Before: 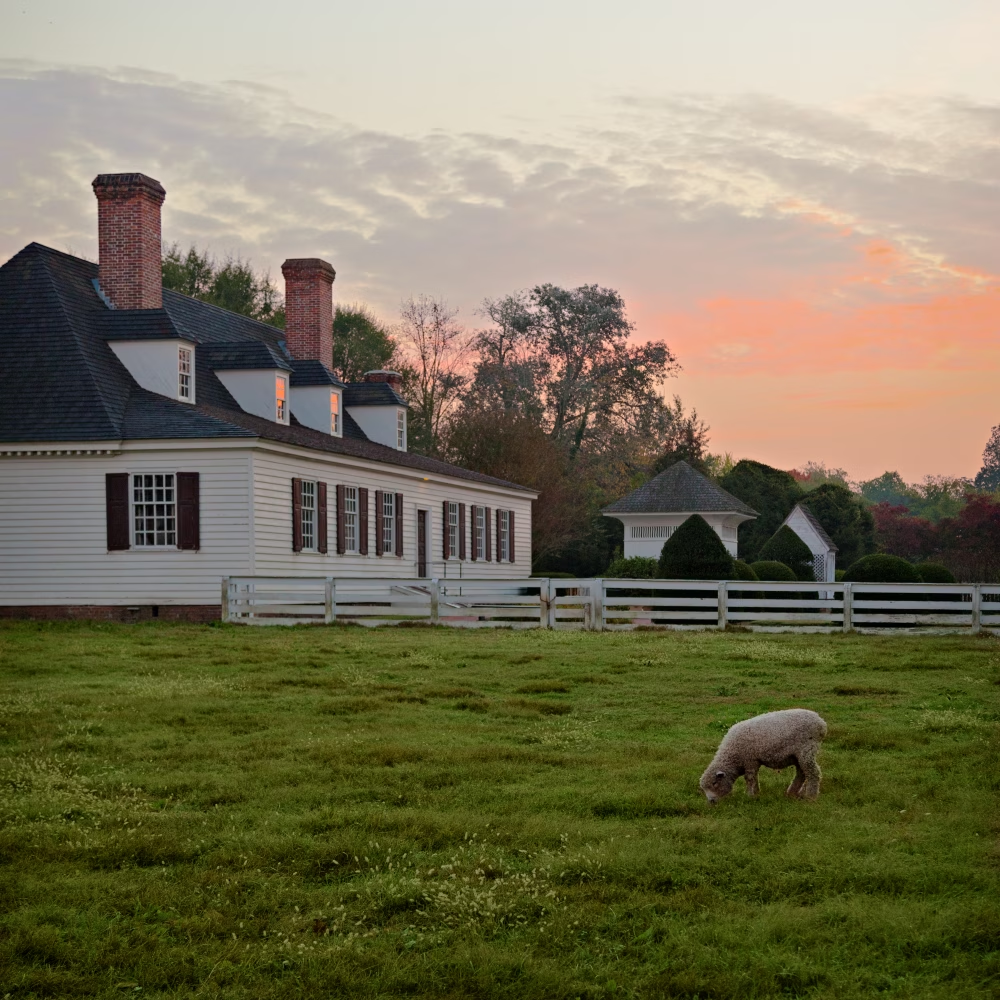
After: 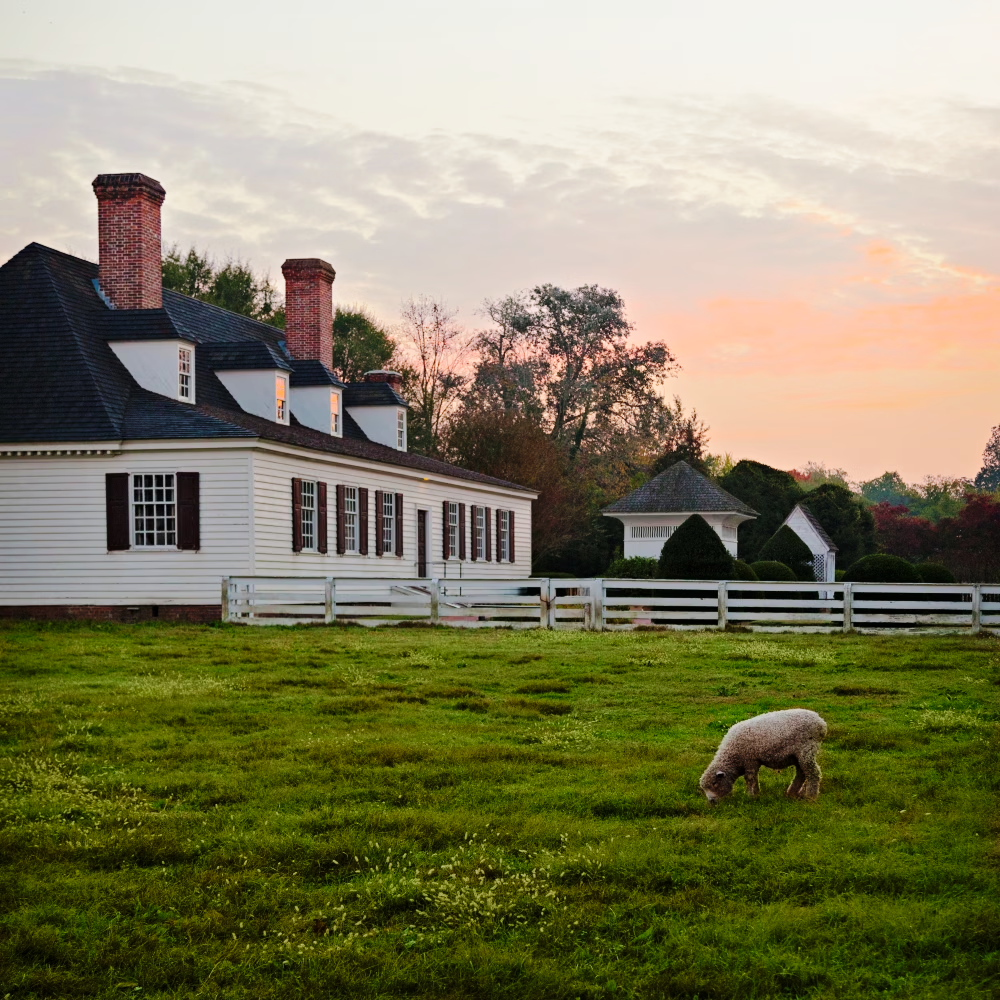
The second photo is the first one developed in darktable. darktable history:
base curve: curves: ch0 [(0, 0) (0.032, 0.025) (0.121, 0.166) (0.206, 0.329) (0.605, 0.79) (1, 1)], preserve colors none
color balance rgb: perceptual saturation grading › global saturation 0.753%
tone equalizer: edges refinement/feathering 500, mask exposure compensation -1.57 EV, preserve details no
